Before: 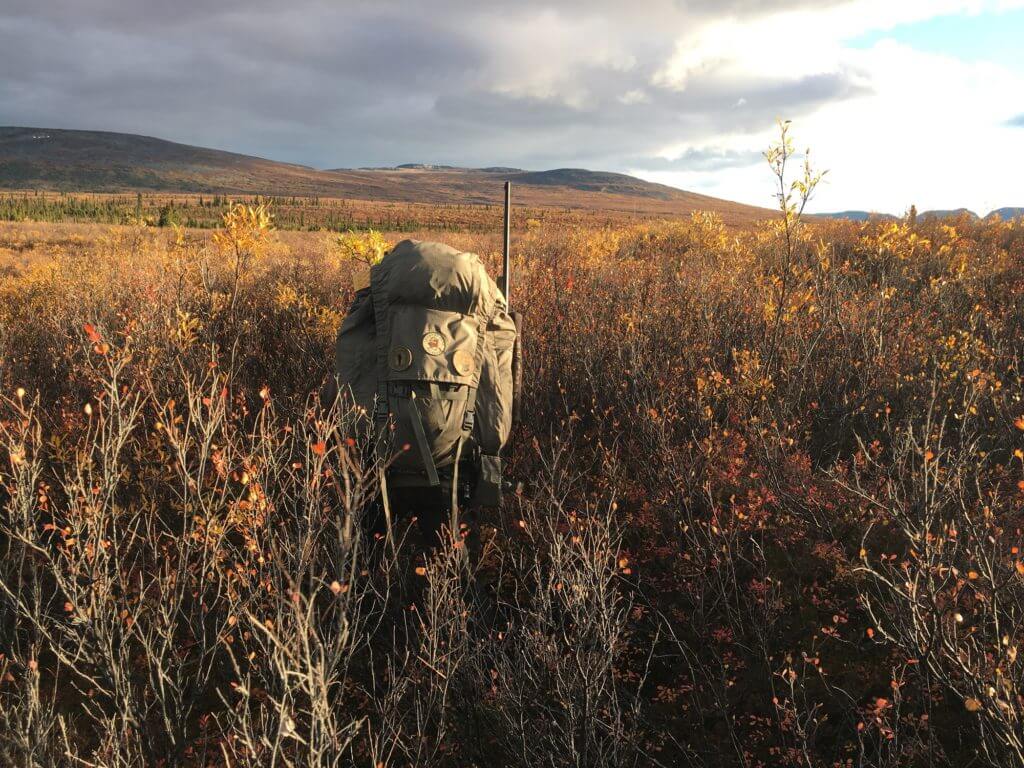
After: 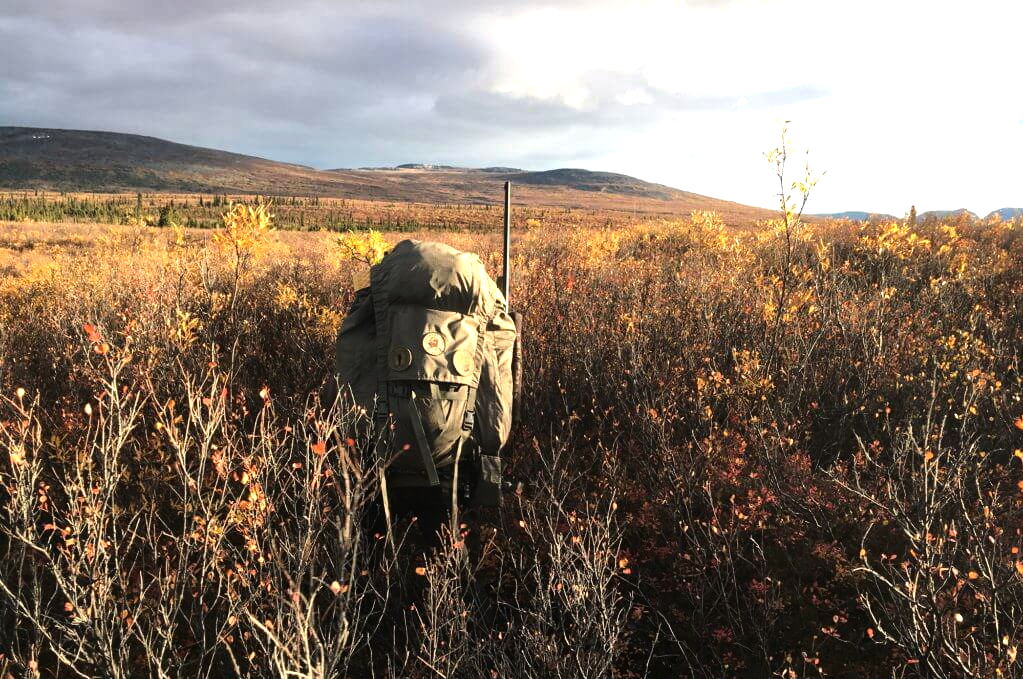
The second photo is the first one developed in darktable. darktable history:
crop and rotate: top 0%, bottom 11.49%
exposure: exposure 0.131 EV, compensate highlight preservation false
tone equalizer: -8 EV -0.75 EV, -7 EV -0.7 EV, -6 EV -0.6 EV, -5 EV -0.4 EV, -3 EV 0.4 EV, -2 EV 0.6 EV, -1 EV 0.7 EV, +0 EV 0.75 EV, edges refinement/feathering 500, mask exposure compensation -1.57 EV, preserve details no
